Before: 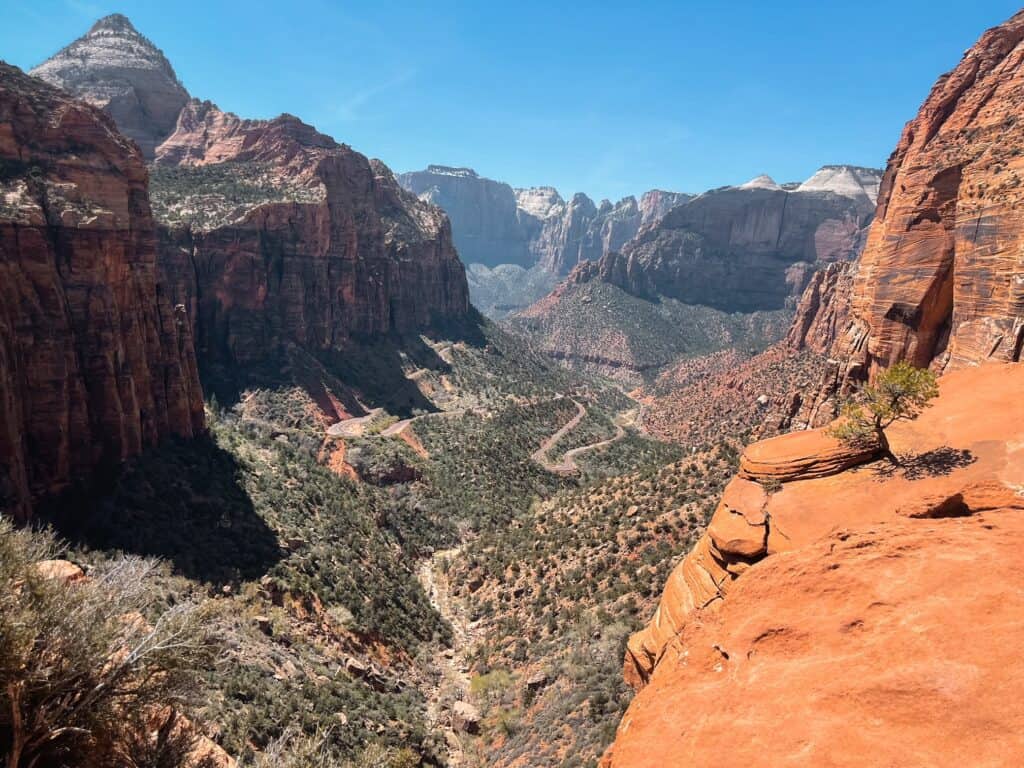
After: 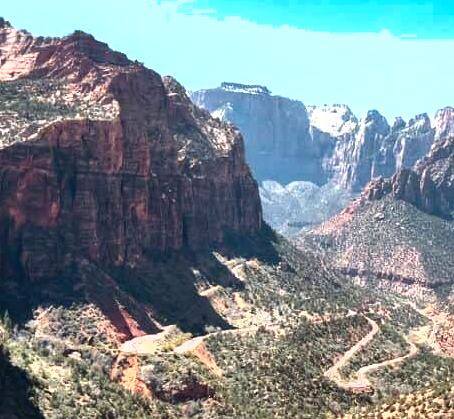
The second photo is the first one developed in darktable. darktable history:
shadows and highlights: low approximation 0.01, soften with gaussian
exposure: exposure 1.074 EV, compensate highlight preservation false
contrast brightness saturation: contrast 0.068, brightness -0.13, saturation 0.056
tone curve: curves: ch0 [(0, 0) (0.003, 0.022) (0.011, 0.027) (0.025, 0.038) (0.044, 0.056) (0.069, 0.081) (0.1, 0.11) (0.136, 0.145) (0.177, 0.185) (0.224, 0.229) (0.277, 0.278) (0.335, 0.335) (0.399, 0.399) (0.468, 0.468) (0.543, 0.543) (0.623, 0.623) (0.709, 0.705) (0.801, 0.793) (0.898, 0.887) (1, 1)], color space Lab, independent channels
crop: left 20.289%, top 10.887%, right 35.281%, bottom 34.453%
